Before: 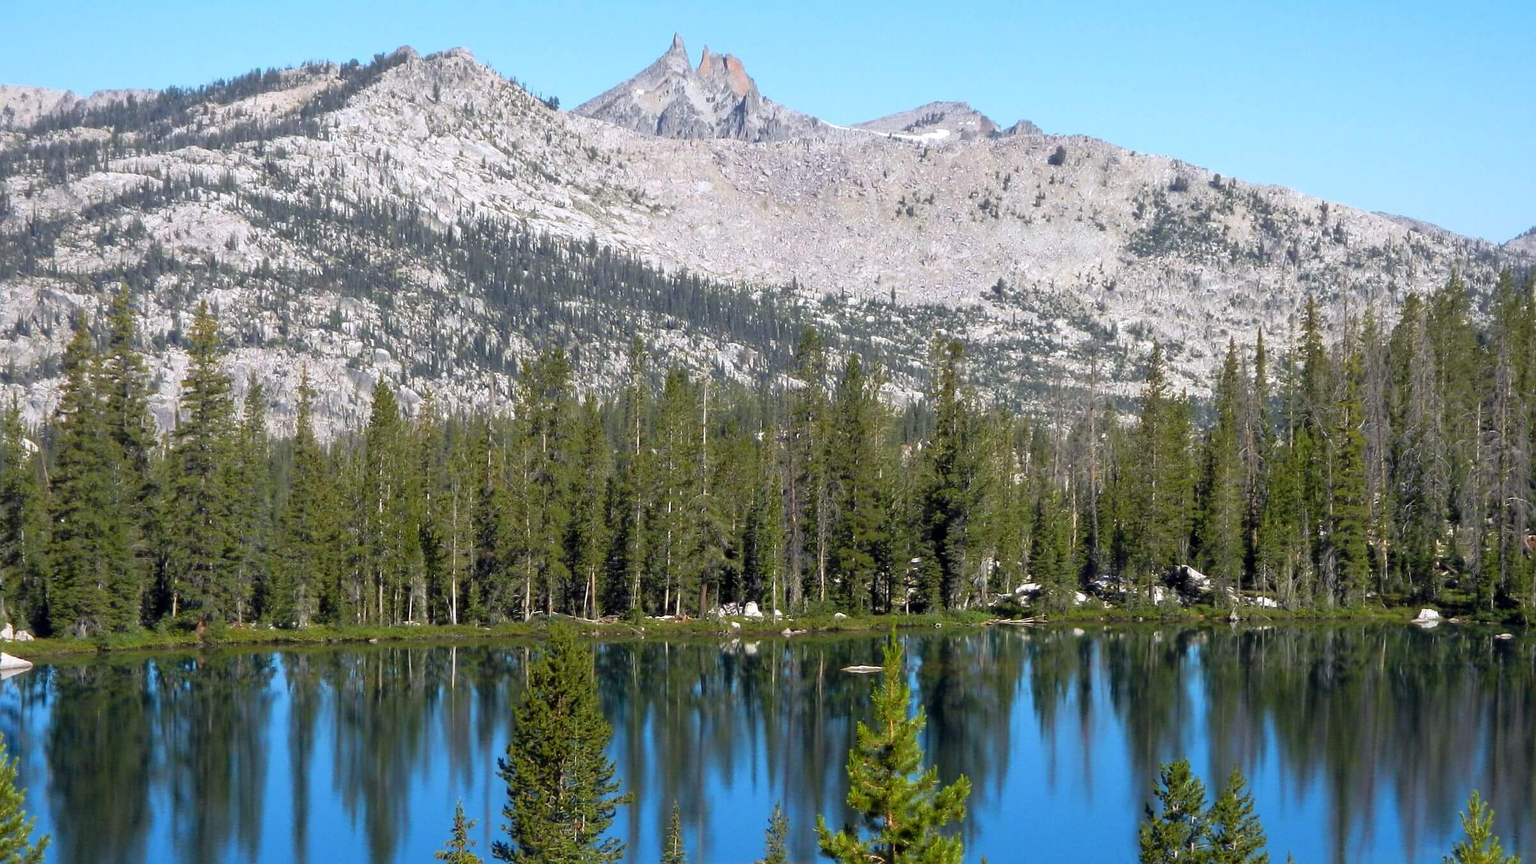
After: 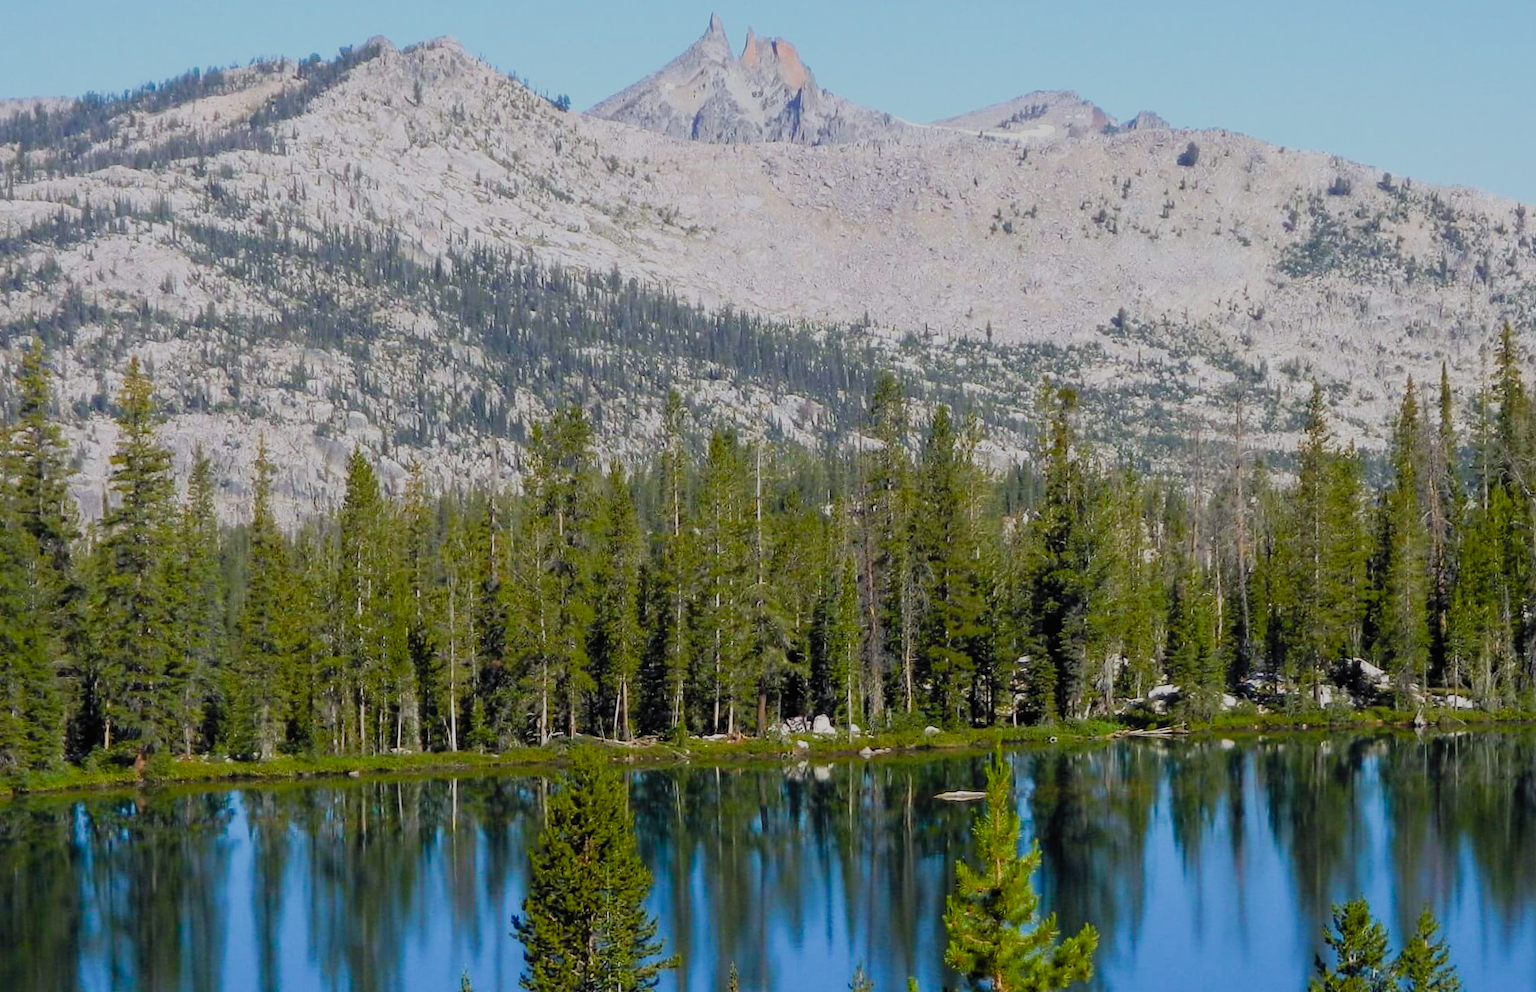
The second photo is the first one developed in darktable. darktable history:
crop and rotate: angle 1.23°, left 4.362%, top 1.138%, right 11.843%, bottom 2.521%
filmic rgb: black relative exposure -7.19 EV, white relative exposure 5.39 EV, threshold 3.06 EV, hardness 3.03, color science v5 (2021), iterations of high-quality reconstruction 0, contrast in shadows safe, contrast in highlights safe, enable highlight reconstruction true
color balance rgb: perceptual saturation grading › global saturation 20%, perceptual saturation grading › highlights -25.136%, perceptual saturation grading › shadows 50.016%, global vibrance 0.362%
local contrast: mode bilateral grid, contrast 99, coarseness 99, detail 94%, midtone range 0.2
